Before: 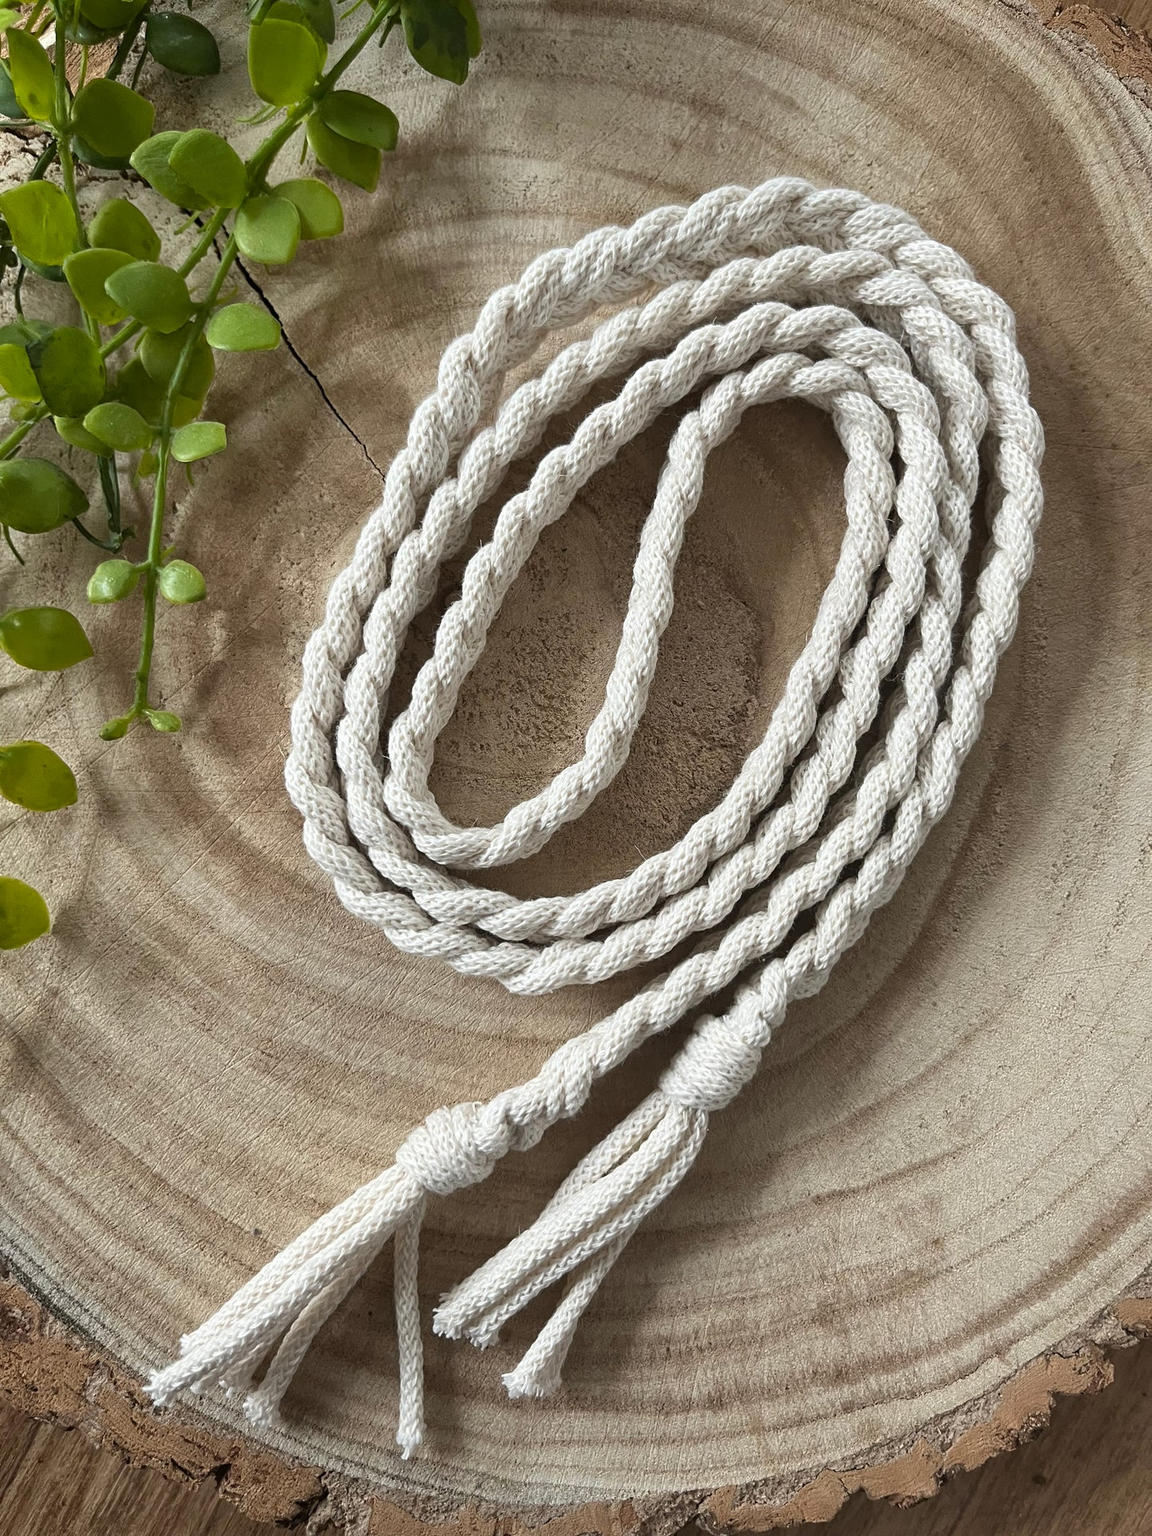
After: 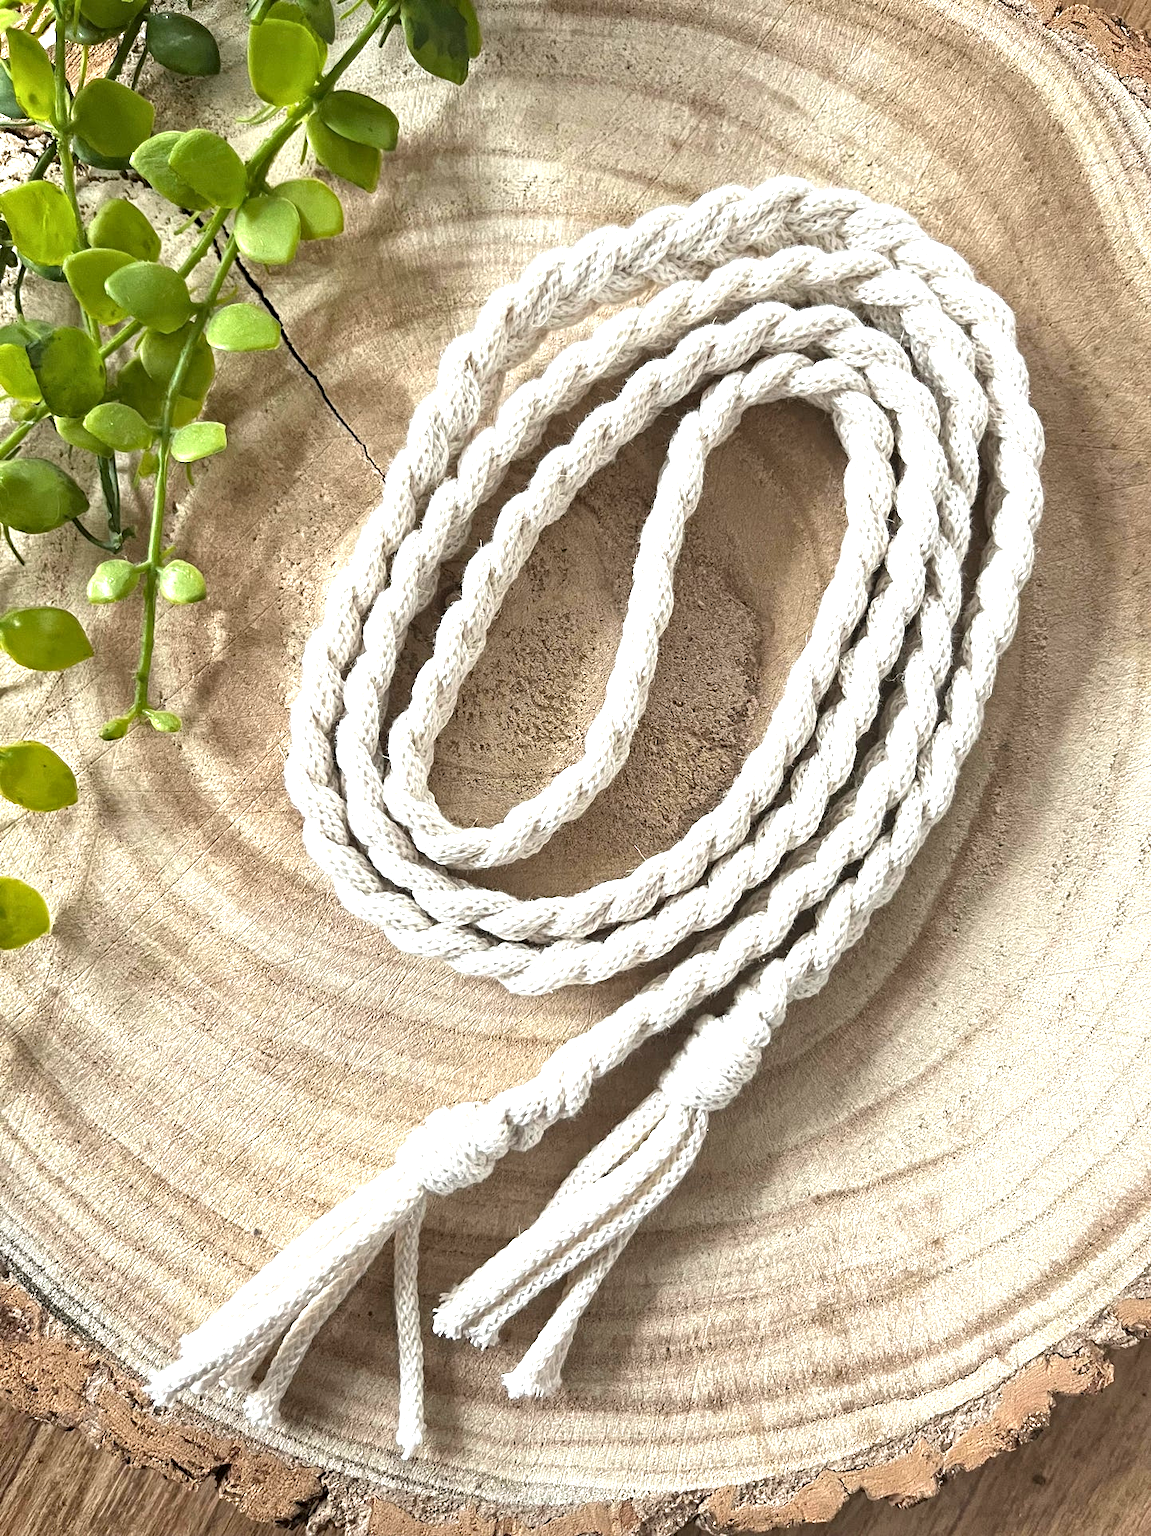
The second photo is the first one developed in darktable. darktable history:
contrast equalizer: y [[0.5, 0.501, 0.532, 0.538, 0.54, 0.541], [0.5 ×6], [0.5 ×6], [0 ×6], [0 ×6]]
exposure: black level correction 0, exposure 1.2 EV, compensate highlight preservation false
